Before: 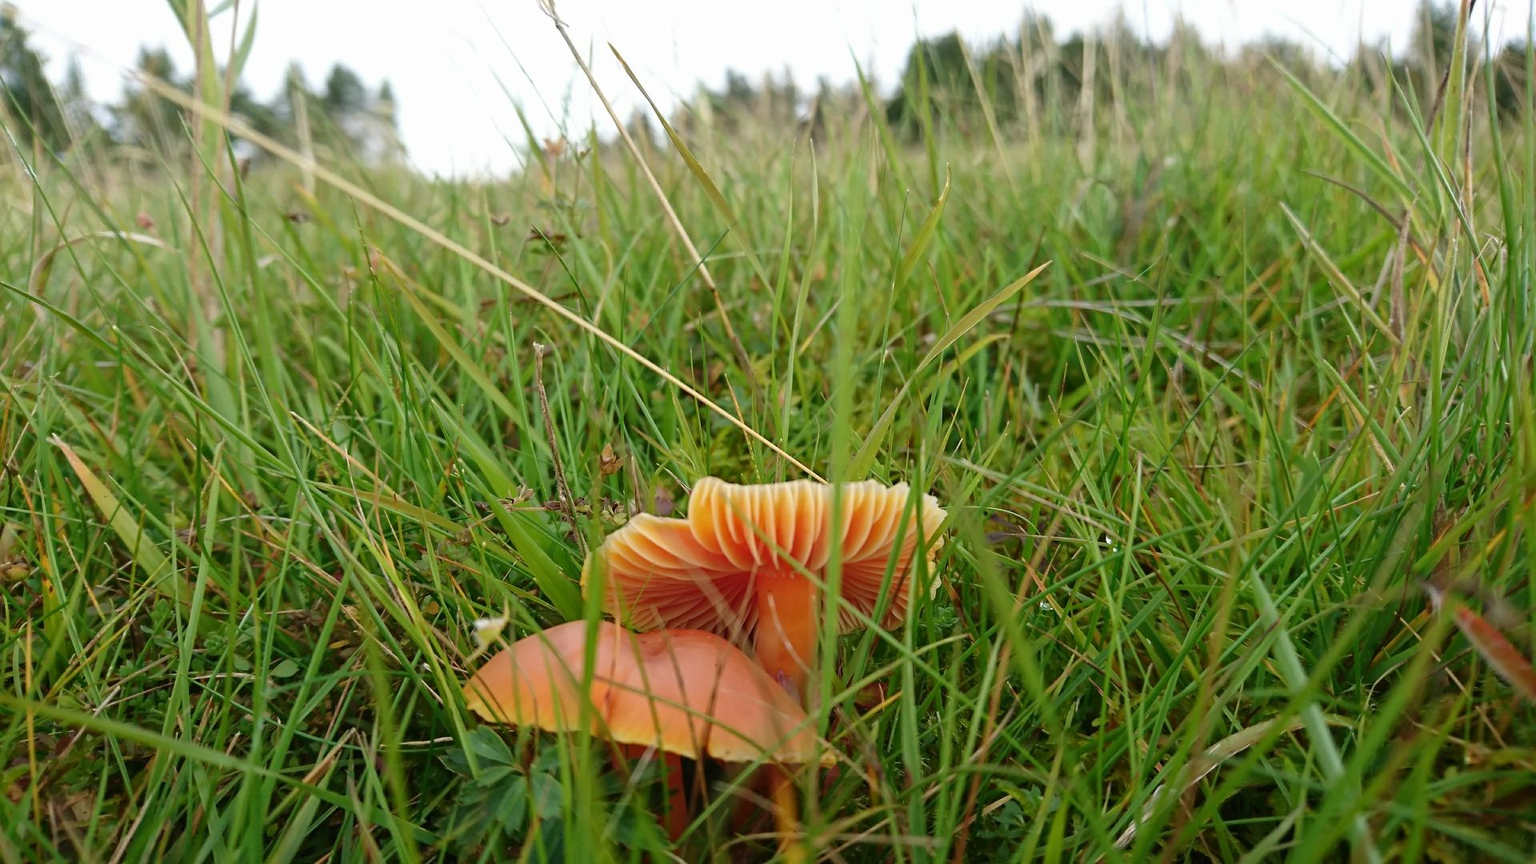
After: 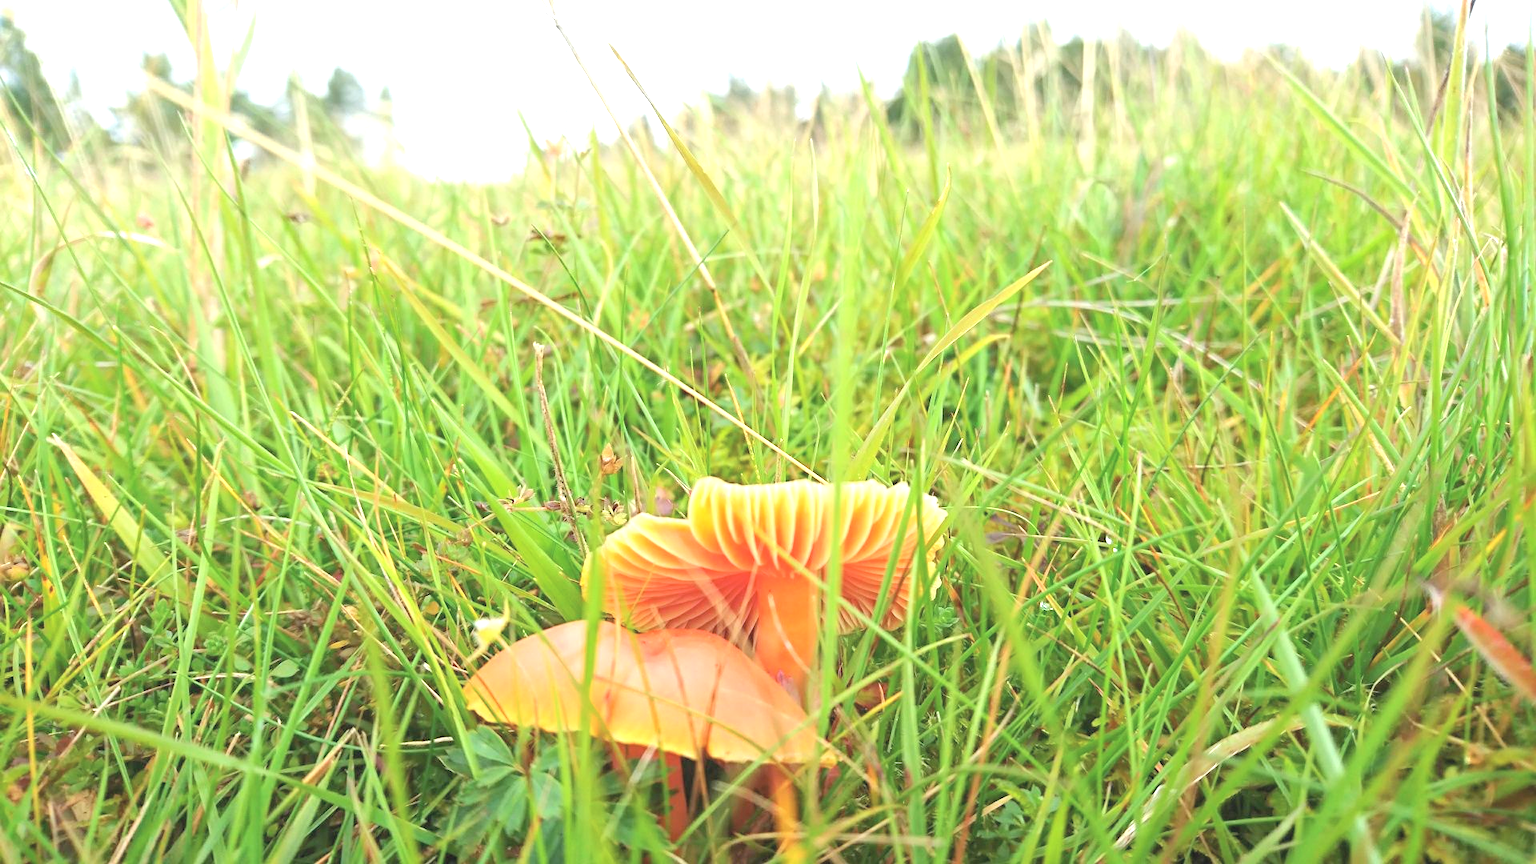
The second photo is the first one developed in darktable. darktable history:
contrast brightness saturation: brightness 0.28
exposure: black level correction 0, exposure 1.35 EV, compensate exposure bias true, compensate highlight preservation false
